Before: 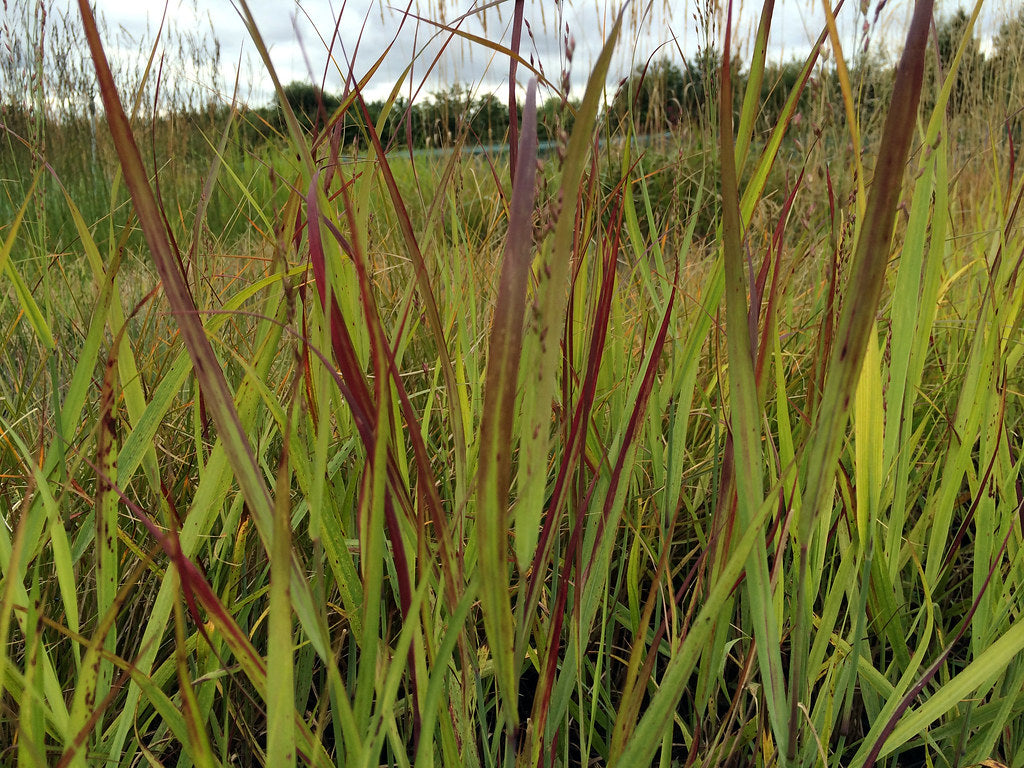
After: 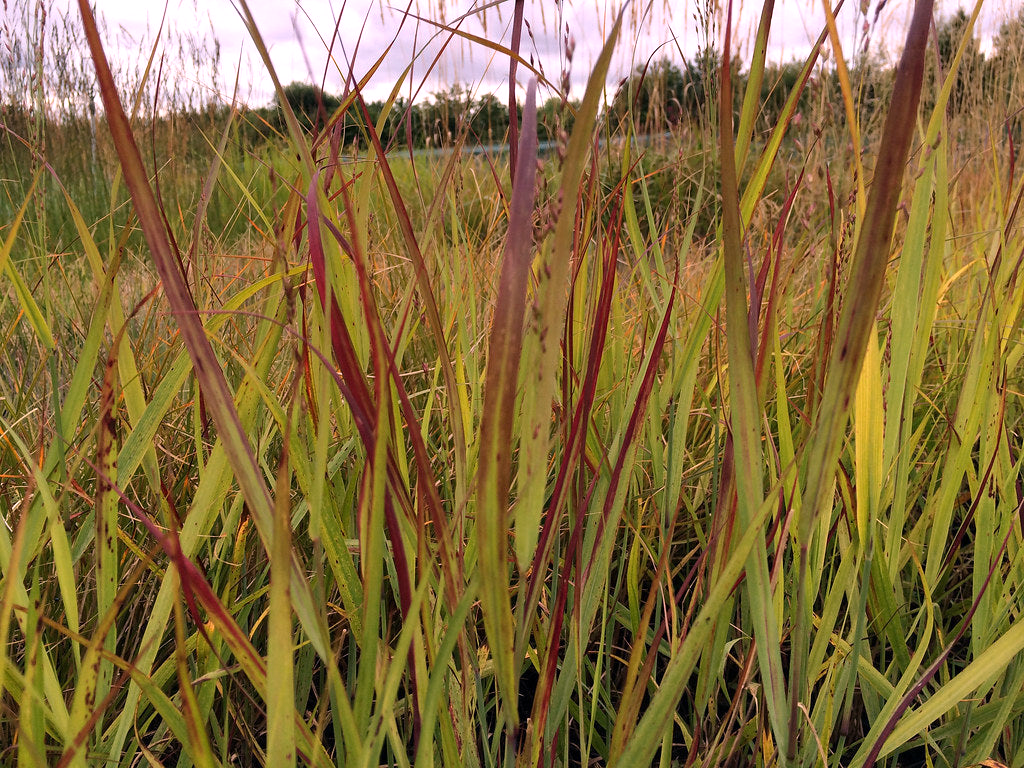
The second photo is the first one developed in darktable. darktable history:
white balance: red 1.188, blue 1.11
